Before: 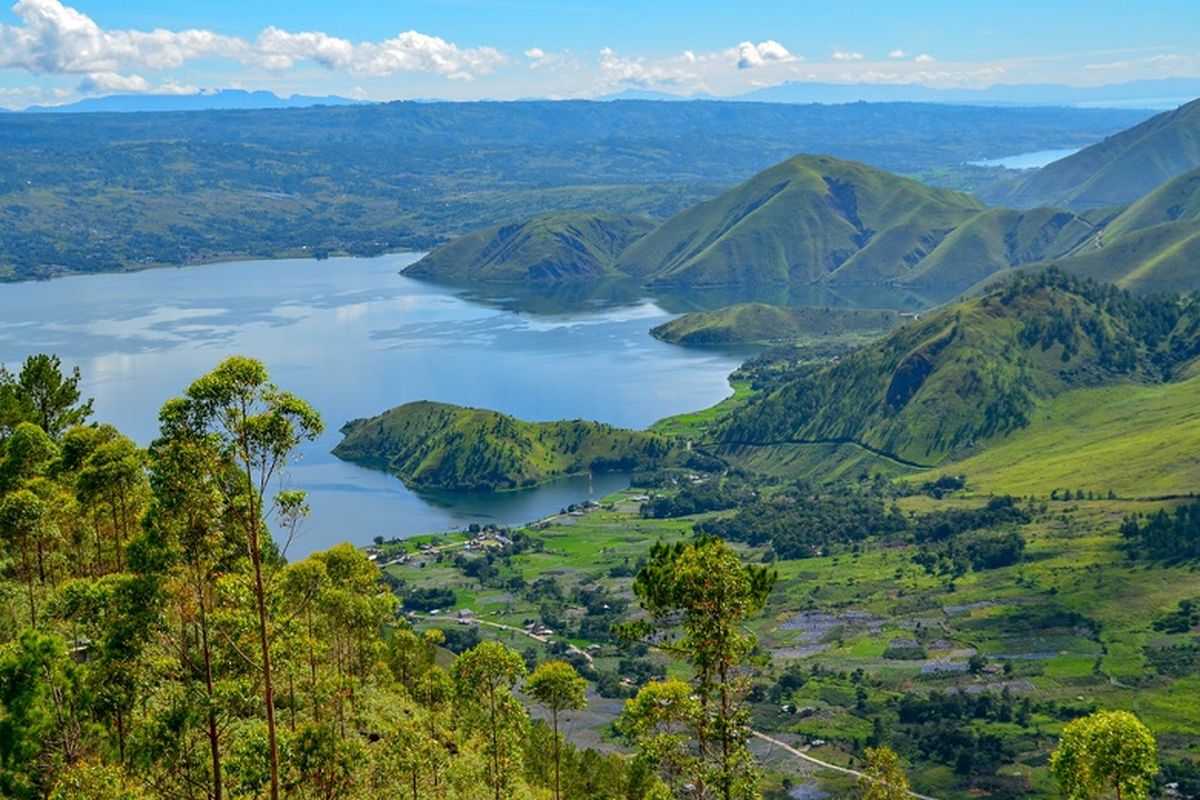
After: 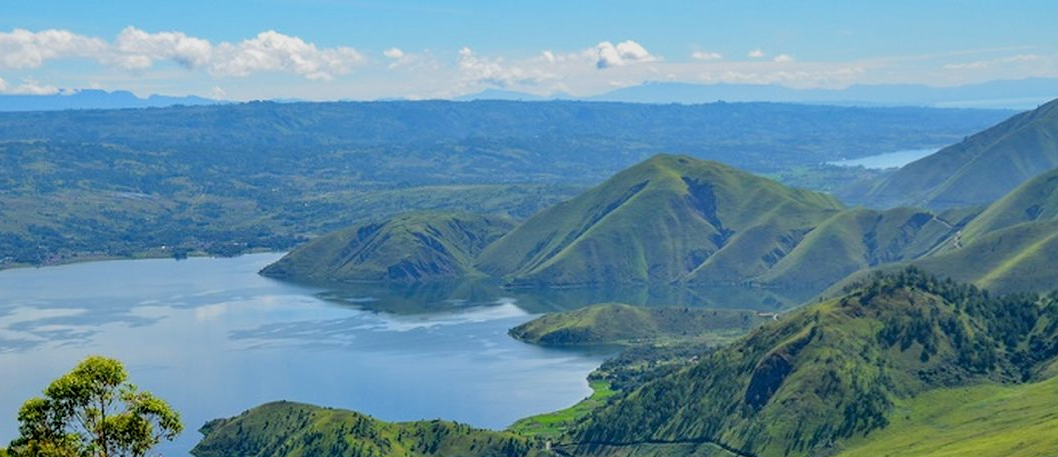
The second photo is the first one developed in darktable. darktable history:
crop and rotate: left 11.812%, bottom 42.776%
filmic rgb: black relative exposure -5.83 EV, white relative exposure 3.4 EV, hardness 3.68
